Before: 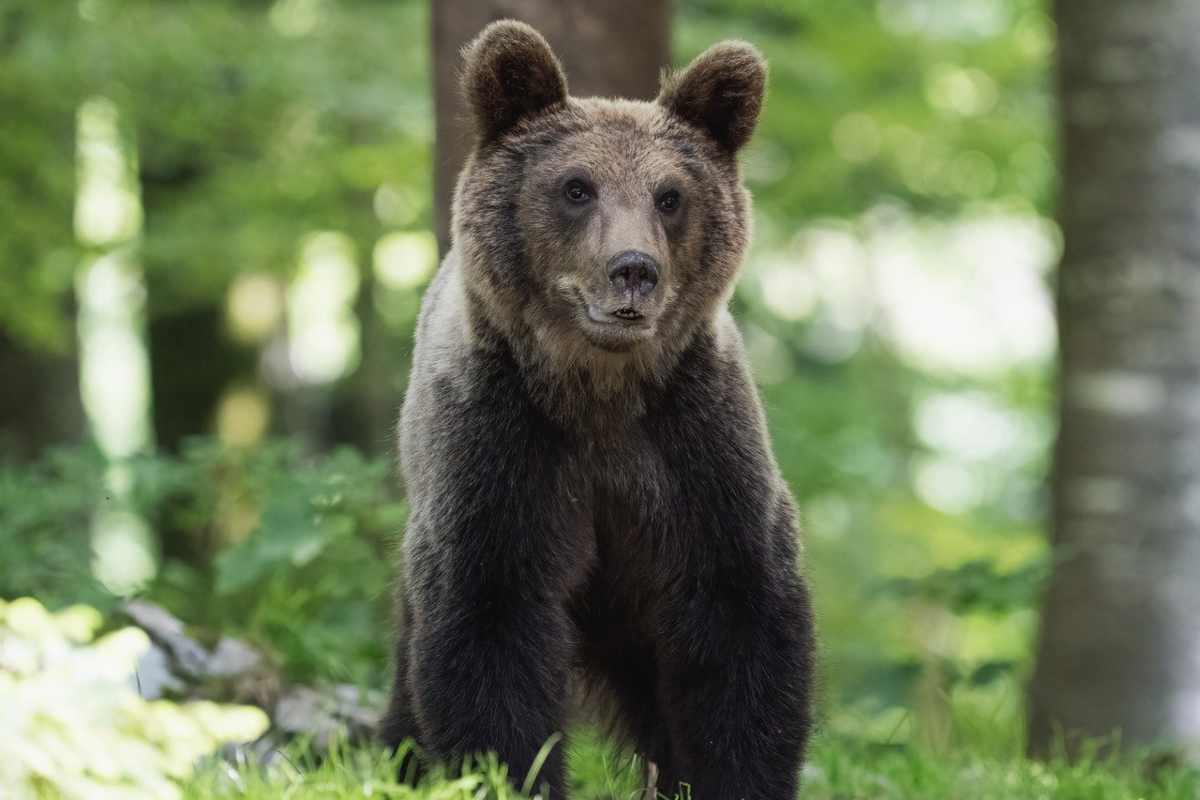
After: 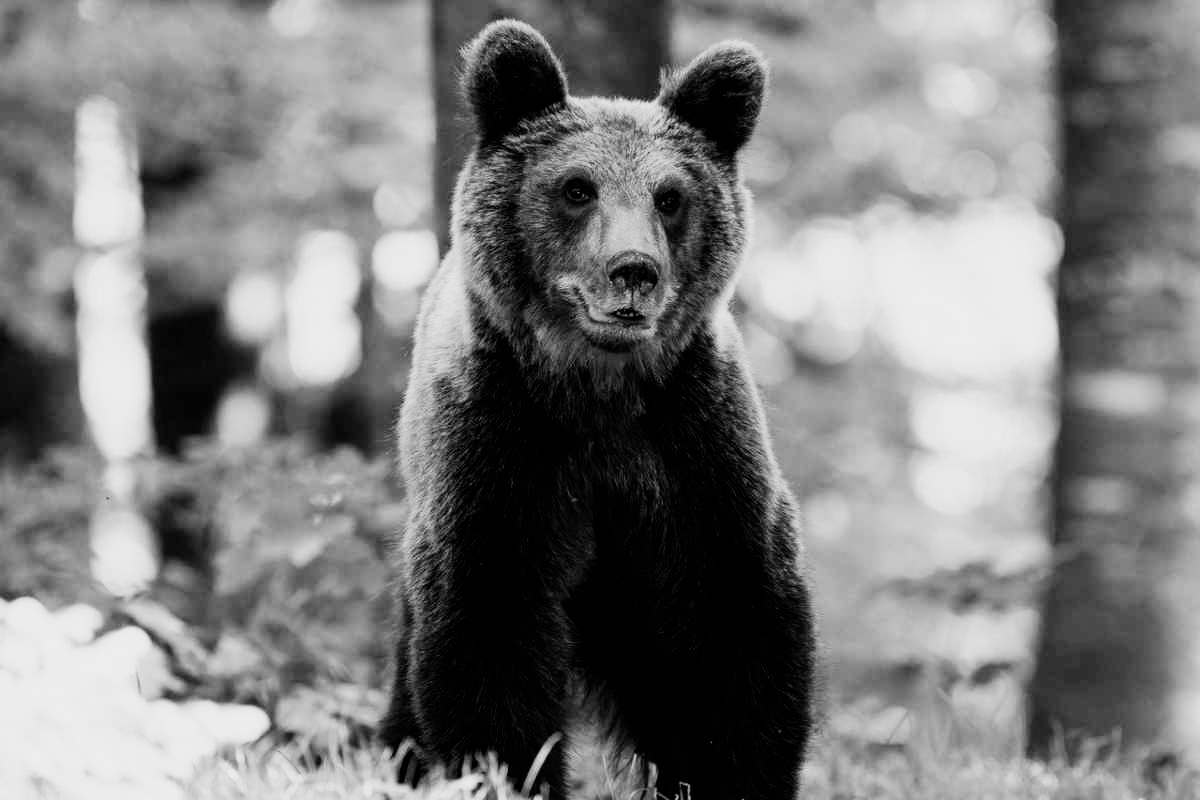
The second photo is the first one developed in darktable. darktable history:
tone curve: curves: ch0 [(0, 0) (0.131, 0.116) (0.316, 0.345) (0.501, 0.584) (0.629, 0.732) (0.812, 0.888) (1, 0.974)]; ch1 [(0, 0) (0.366, 0.367) (0.475, 0.462) (0.494, 0.496) (0.504, 0.499) (0.553, 0.584) (1, 1)]; ch2 [(0, 0) (0.333, 0.346) (0.375, 0.375) (0.424, 0.43) (0.476, 0.492) (0.502, 0.502) (0.533, 0.556) (0.566, 0.599) (0.614, 0.653) (1, 1)], color space Lab, independent channels, preserve colors none
color zones: curves: ch1 [(0, -0.014) (0.143, -0.013) (0.286, -0.013) (0.429, -0.016) (0.571, -0.019) (0.714, -0.015) (0.857, 0.002) (1, -0.014)]
filmic rgb: black relative exposure -5 EV, white relative exposure 3.5 EV, hardness 3.19, contrast 1.2, highlights saturation mix -50%
